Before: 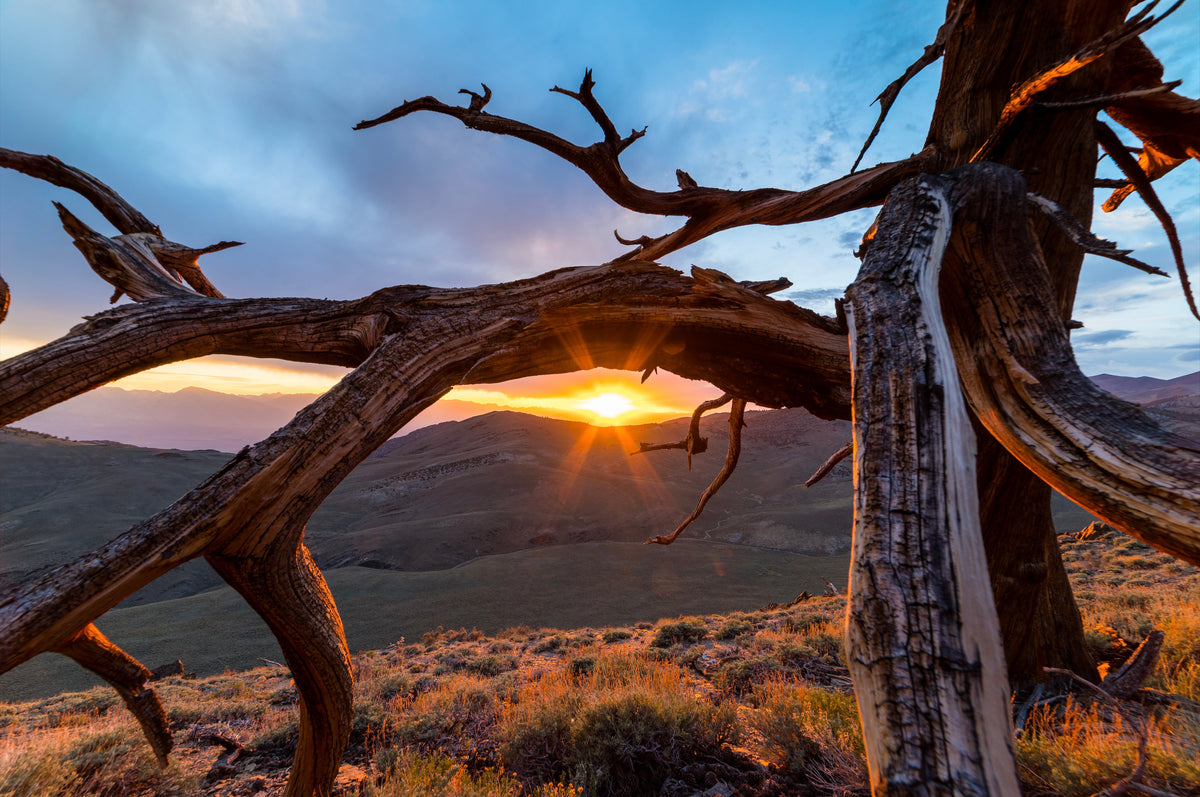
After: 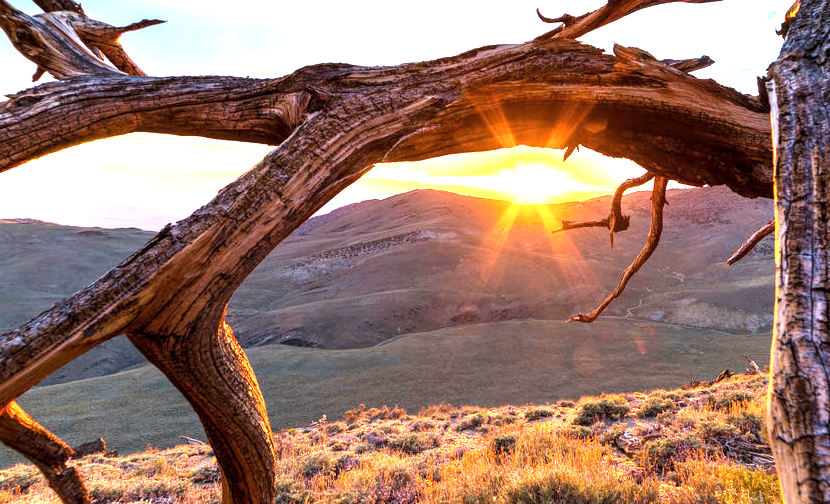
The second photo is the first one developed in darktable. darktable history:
levels: levels [0.016, 0.492, 0.969]
velvia: strength 15.67%
local contrast: highlights 107%, shadows 99%, detail 119%, midtone range 0.2
exposure: black level correction 0, exposure 1.706 EV, compensate highlight preservation false
crop: left 6.562%, top 27.886%, right 24.268%, bottom 8.827%
